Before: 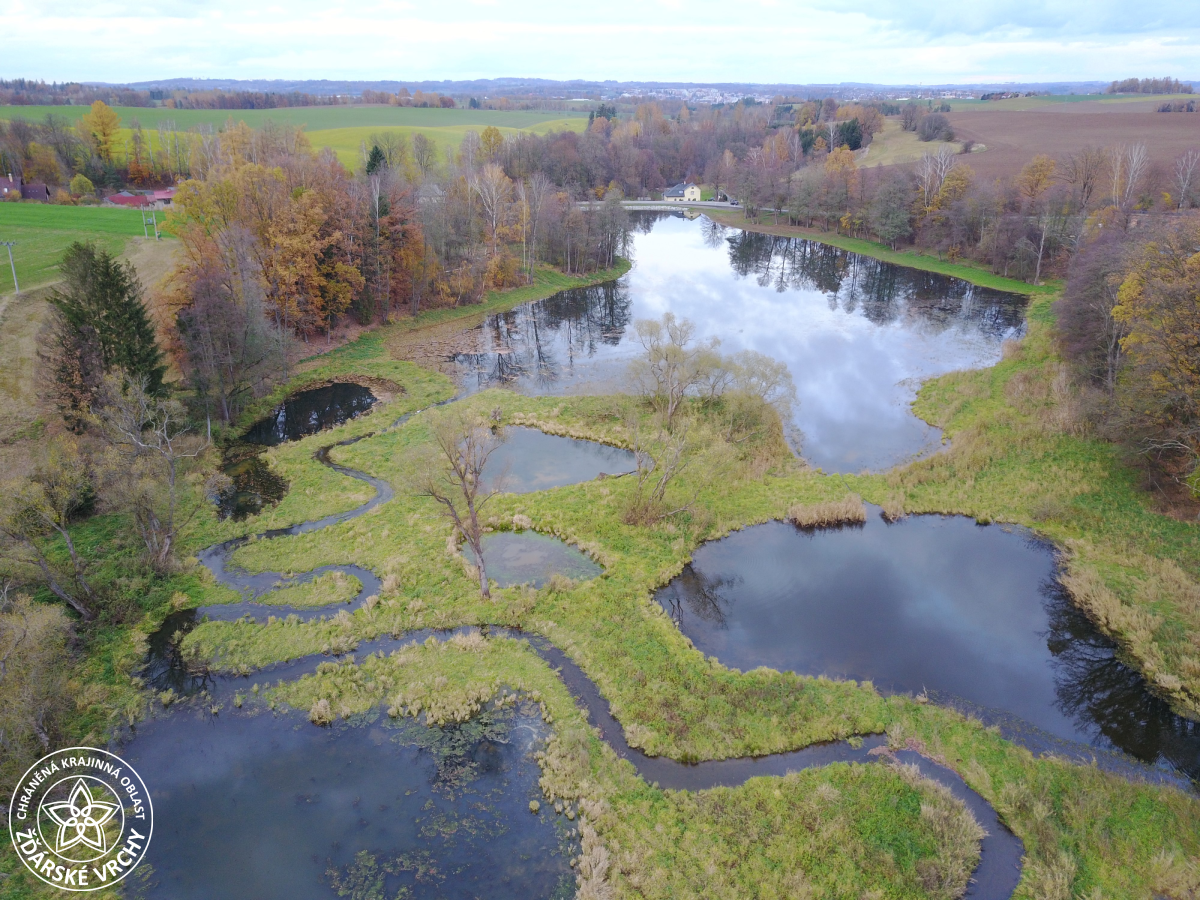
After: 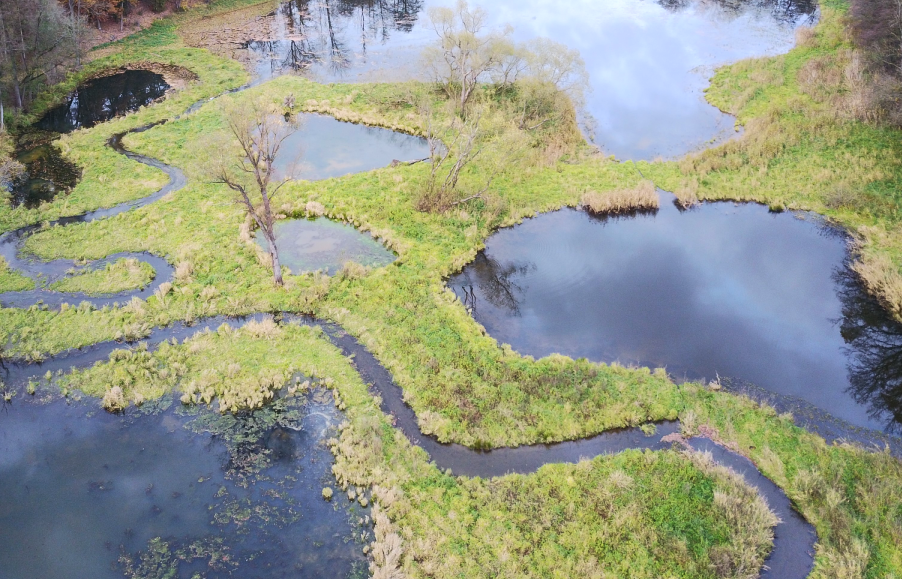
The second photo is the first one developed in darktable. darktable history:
tone equalizer: -8 EV 0.014 EV, -7 EV -0.021 EV, -6 EV 0.029 EV, -5 EV 0.024 EV, -4 EV 0.307 EV, -3 EV 0.656 EV, -2 EV 0.583 EV, -1 EV 0.169 EV, +0 EV 0.038 EV, edges refinement/feathering 500, mask exposure compensation -1.57 EV, preserve details no
crop and rotate: left 17.256%, top 34.825%, right 7.526%, bottom 0.817%
